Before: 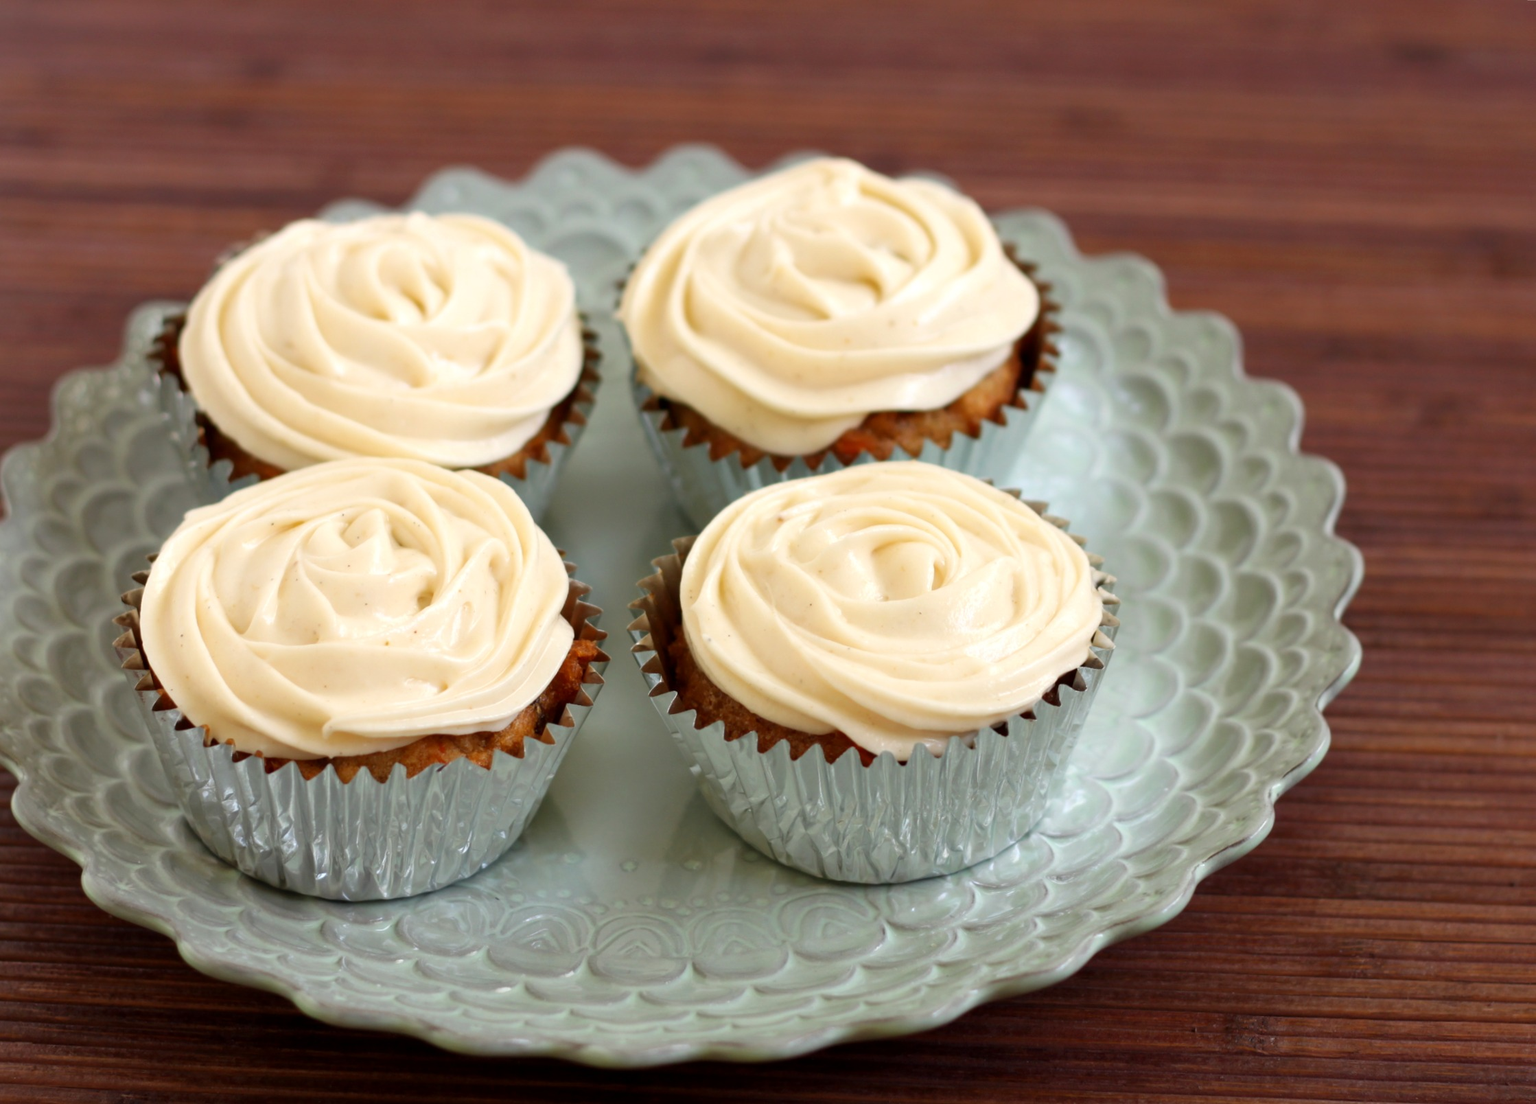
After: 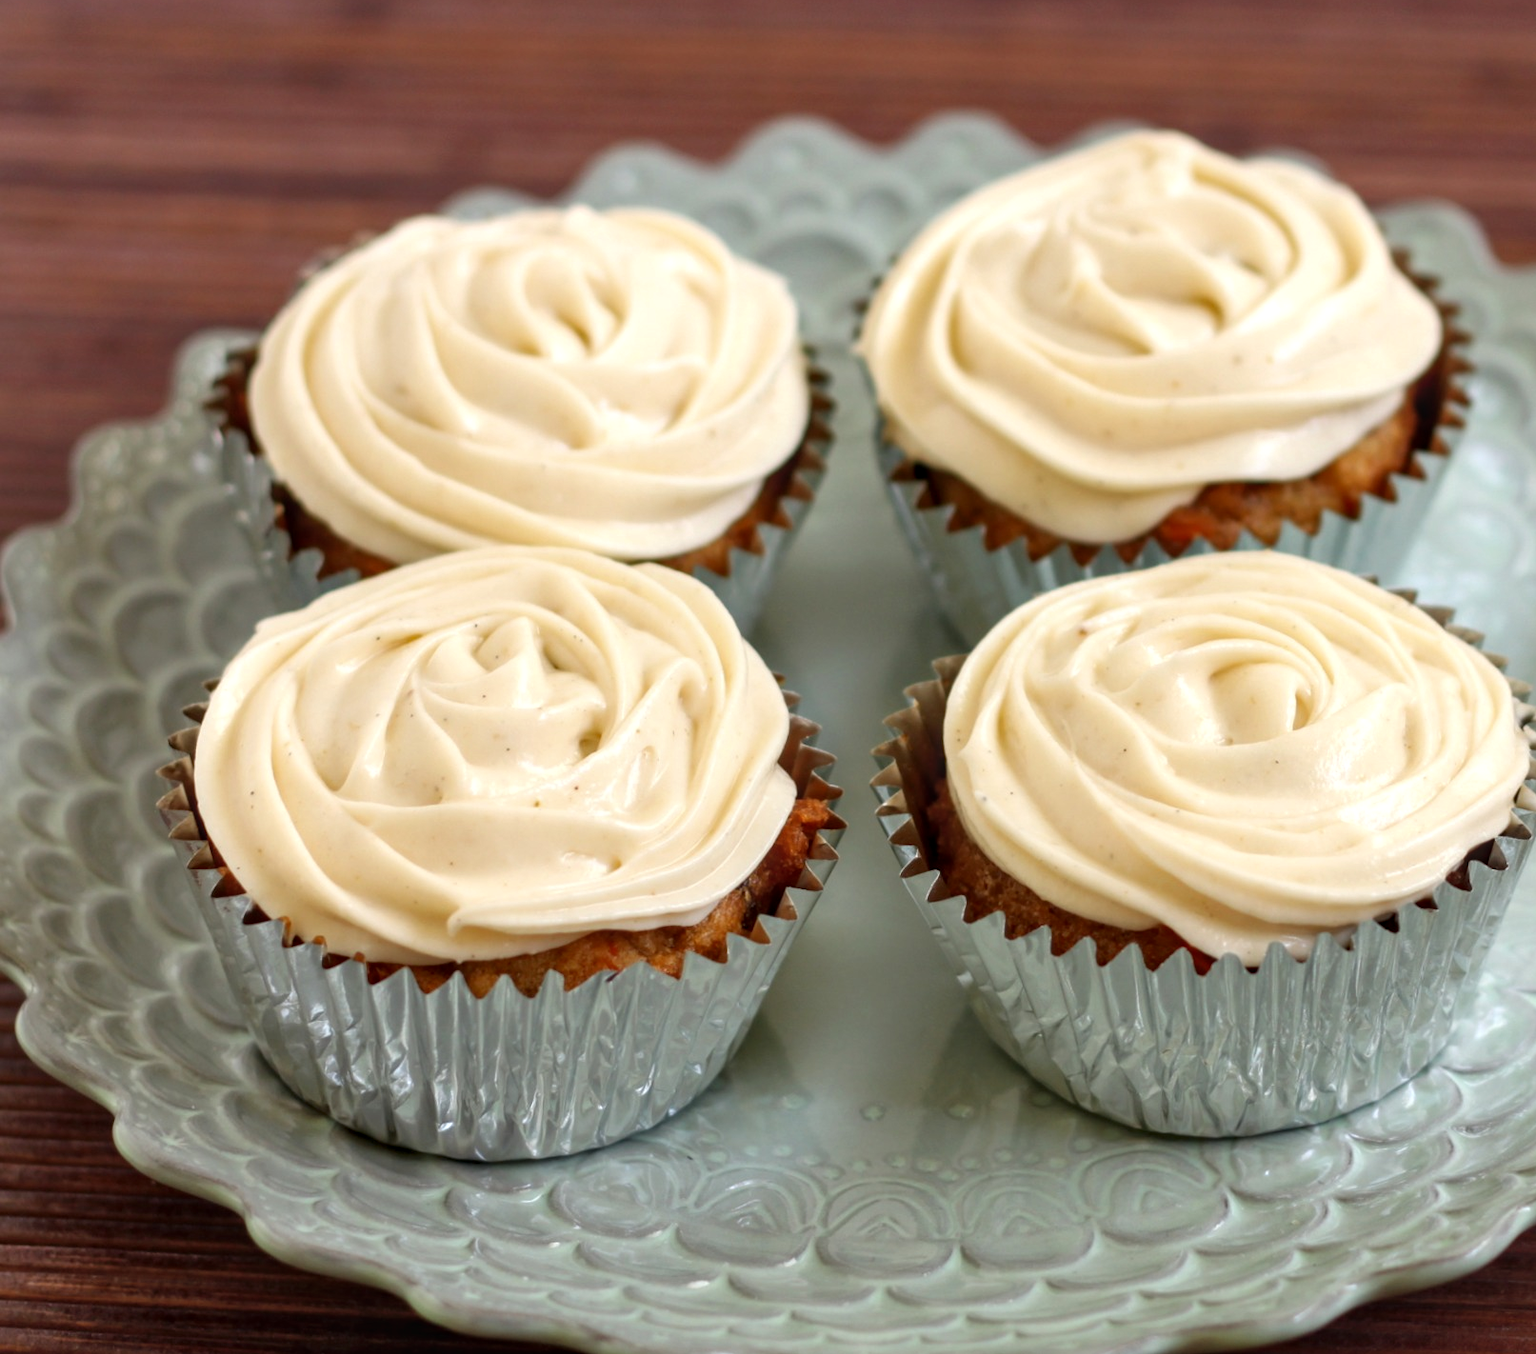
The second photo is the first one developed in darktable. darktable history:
local contrast: on, module defaults
crop: top 5.795%, right 27.901%, bottom 5.741%
shadows and highlights: shadows 37.26, highlights -27.18, soften with gaussian
